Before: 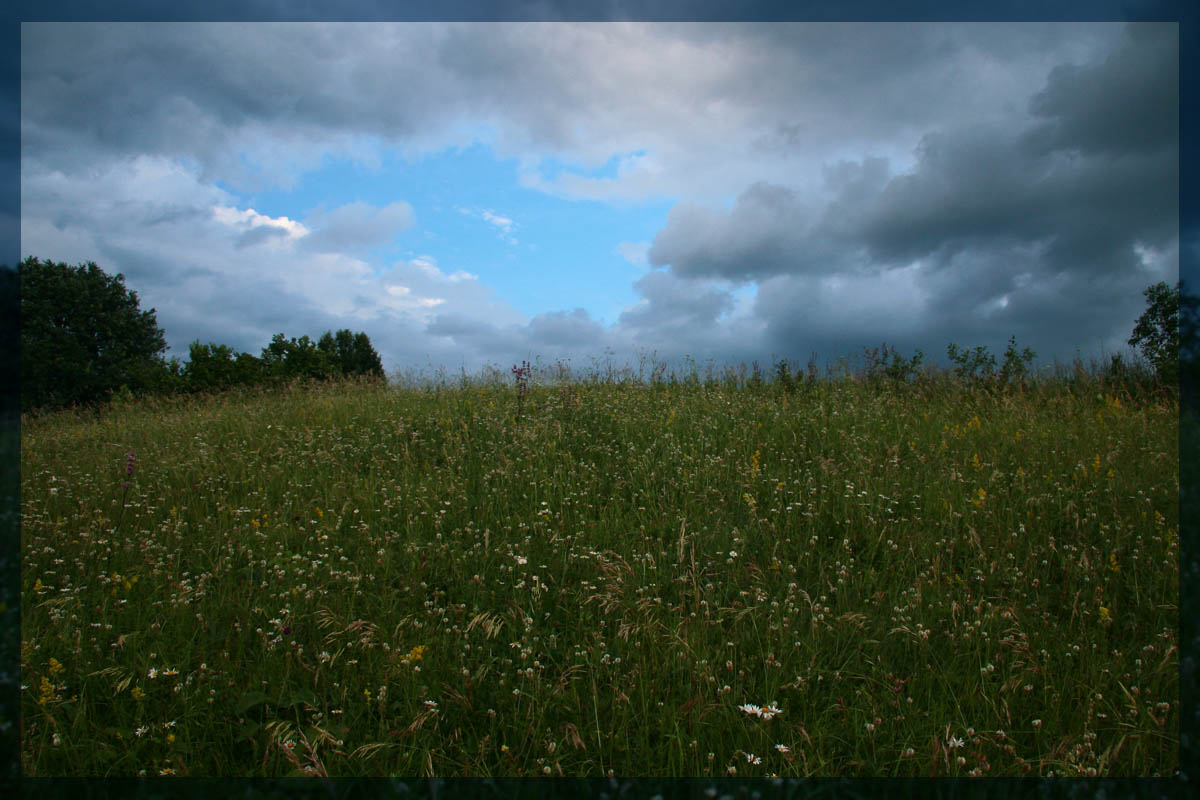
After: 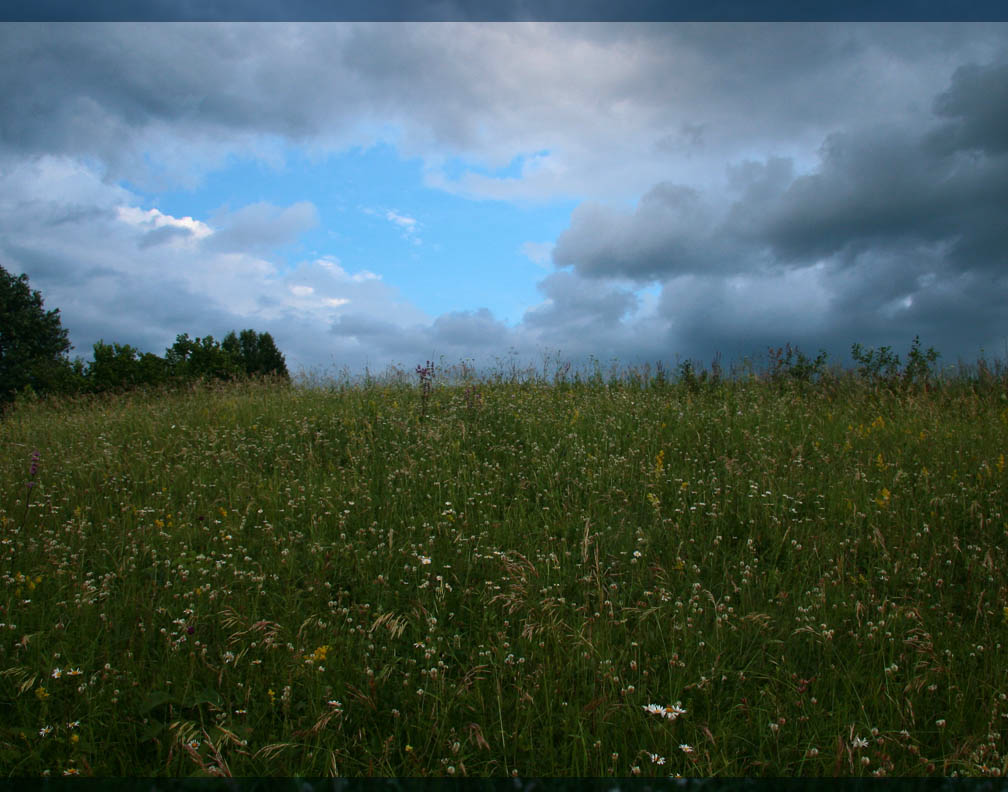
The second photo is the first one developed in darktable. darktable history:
white balance: red 0.988, blue 1.017
crop: left 8.026%, right 7.374%
